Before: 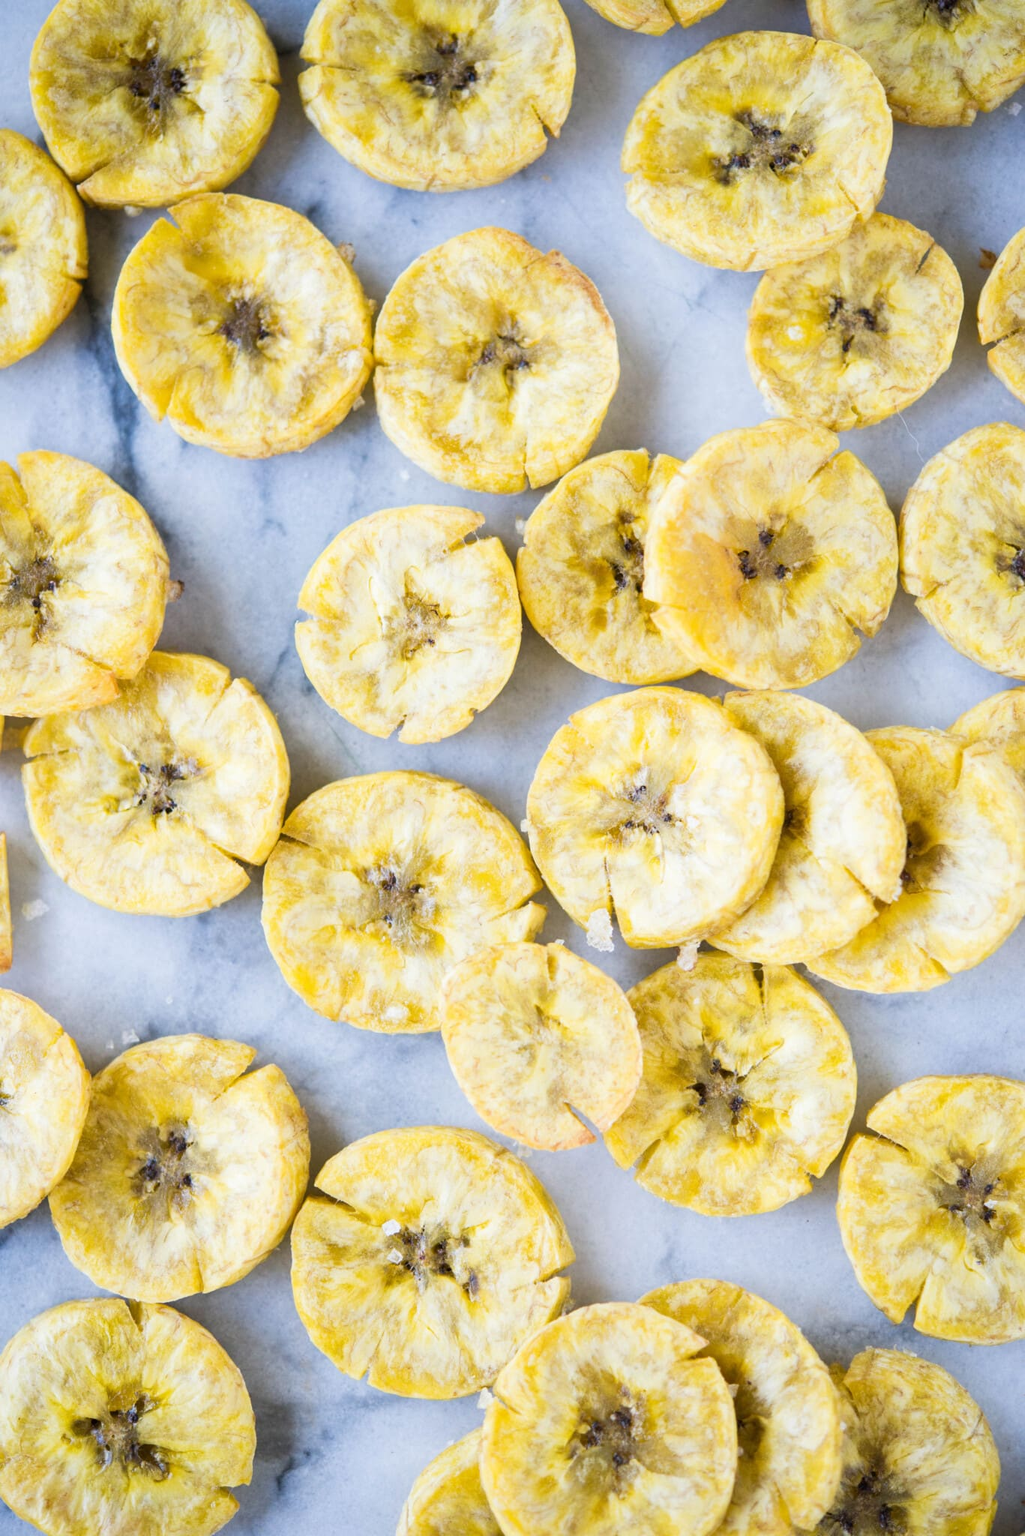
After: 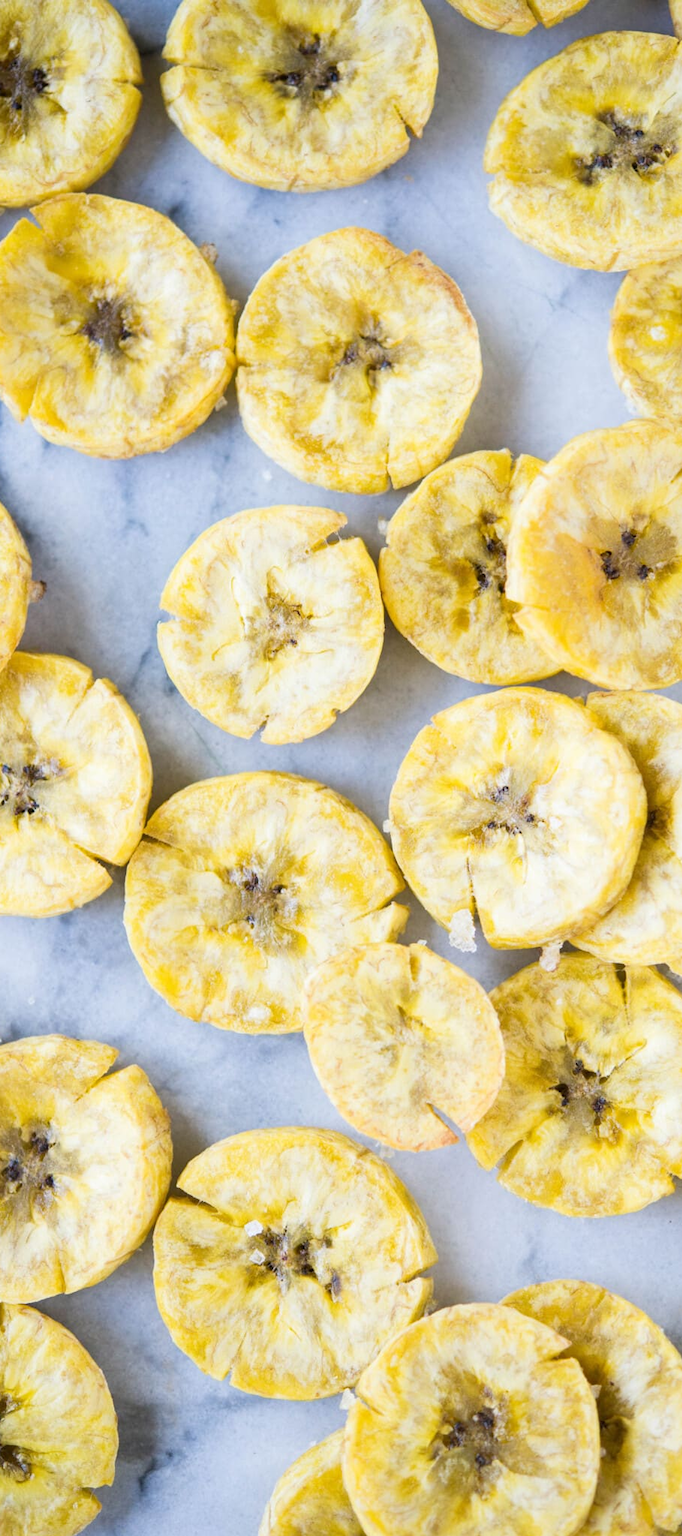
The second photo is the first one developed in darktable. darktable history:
crop and rotate: left 13.468%, right 19.929%
